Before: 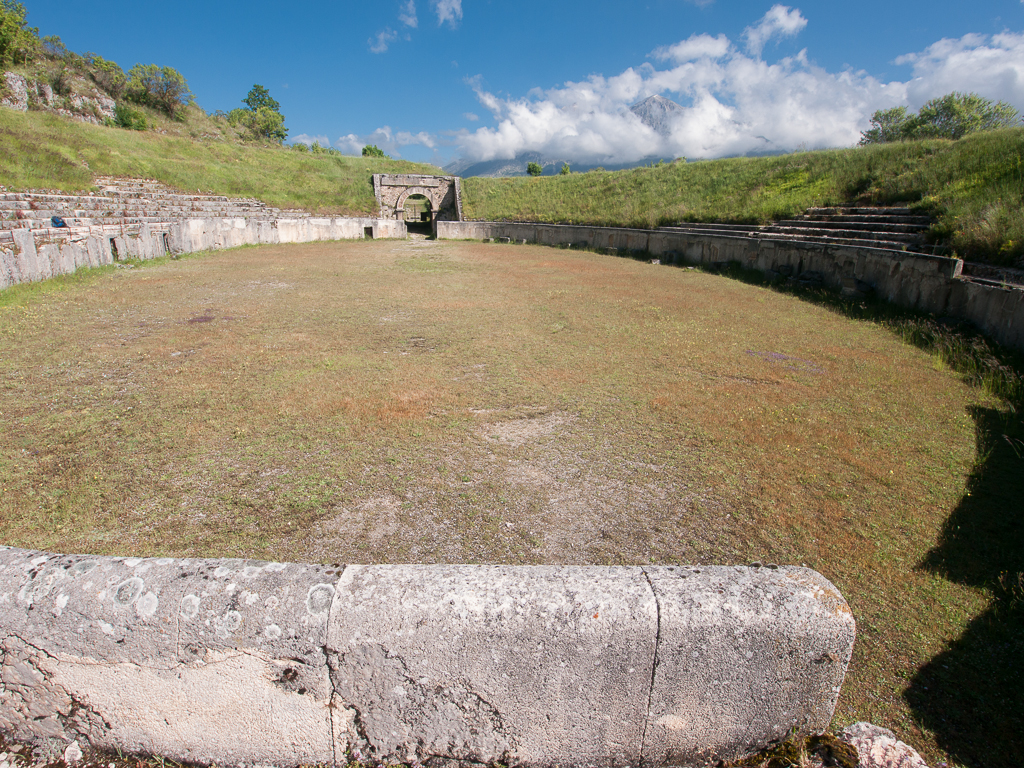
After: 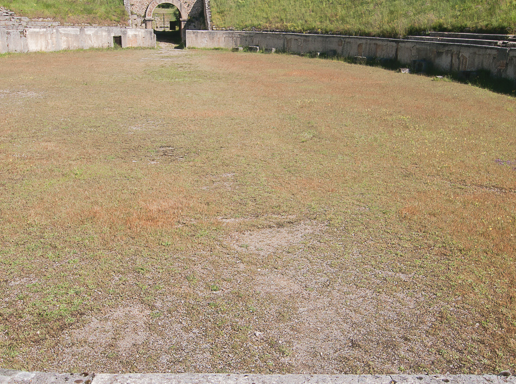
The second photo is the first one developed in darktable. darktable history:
crop: left 24.596%, top 24.933%, right 24.927%, bottom 25.044%
tone curve: curves: ch0 [(0, 0) (0.003, 0.048) (0.011, 0.055) (0.025, 0.065) (0.044, 0.089) (0.069, 0.111) (0.1, 0.132) (0.136, 0.163) (0.177, 0.21) (0.224, 0.259) (0.277, 0.323) (0.335, 0.385) (0.399, 0.442) (0.468, 0.508) (0.543, 0.578) (0.623, 0.648) (0.709, 0.716) (0.801, 0.781) (0.898, 0.845) (1, 1)], color space Lab, independent channels, preserve colors none
base curve: curves: ch0 [(0, 0) (0.989, 0.992)], preserve colors none
